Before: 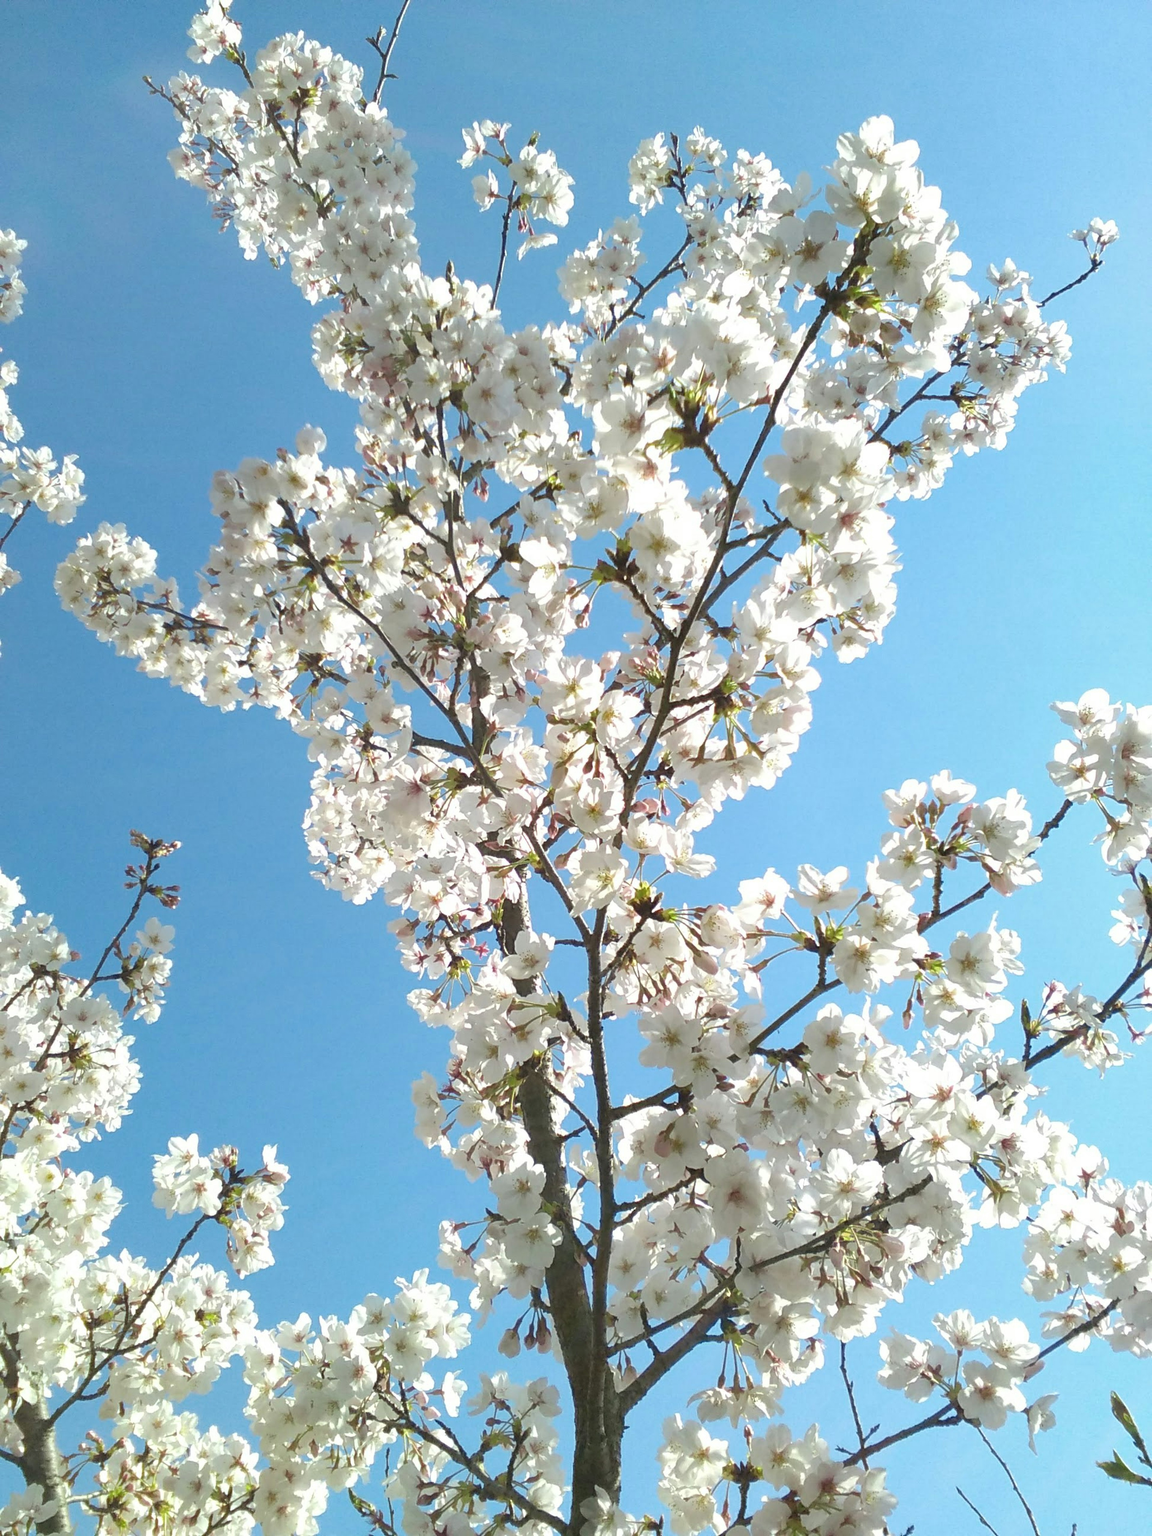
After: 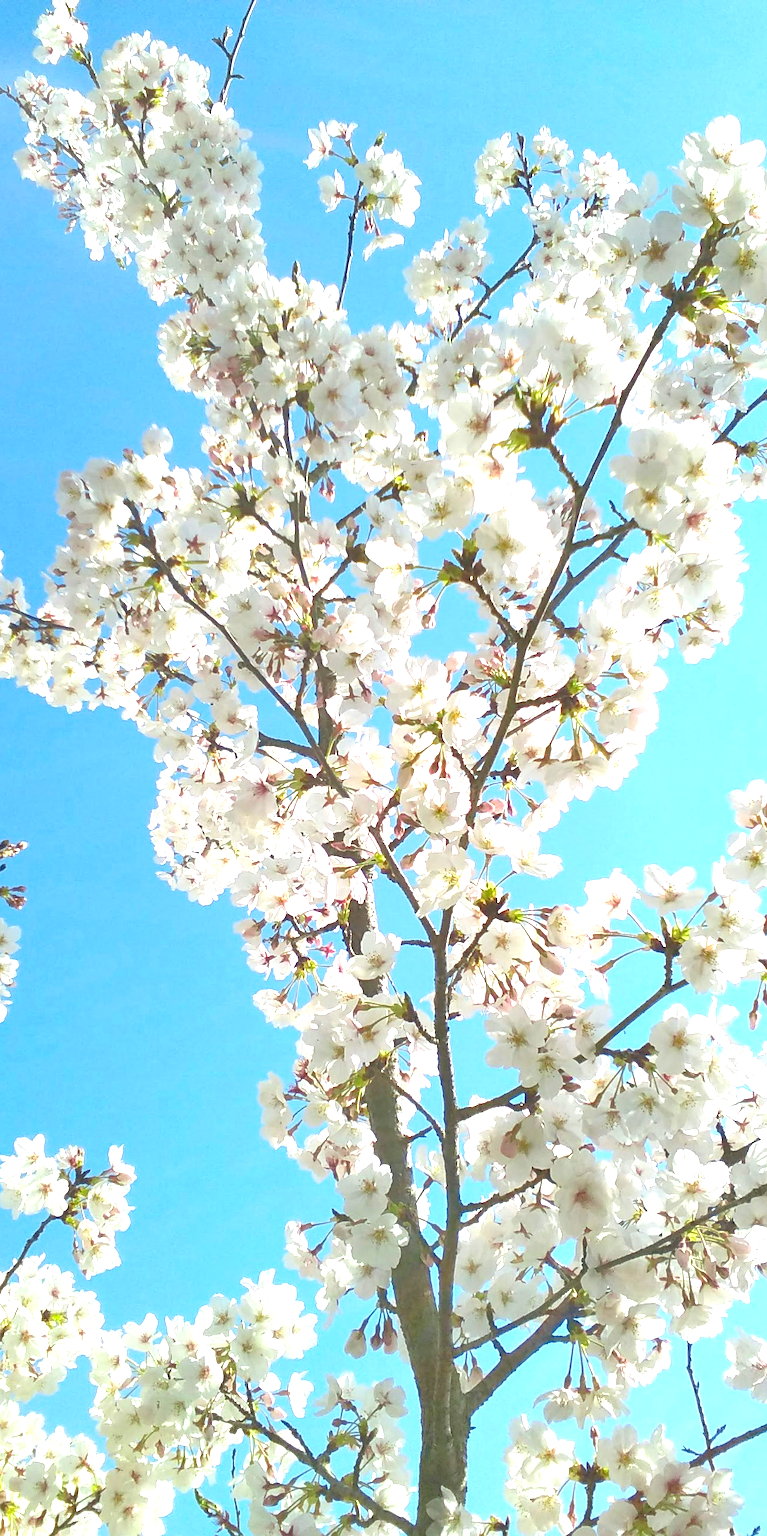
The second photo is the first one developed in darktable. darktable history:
exposure: exposure 0.722 EV, compensate highlight preservation false
tone equalizer: -7 EV 0.15 EV, -6 EV 0.6 EV, -5 EV 1.15 EV, -4 EV 1.33 EV, -3 EV 1.15 EV, -2 EV 0.6 EV, -1 EV 0.15 EV, mask exposure compensation -0.5 EV
crop and rotate: left 13.409%, right 19.924%
sharpen: on, module defaults
contrast brightness saturation: contrast 0.08, saturation 0.2
